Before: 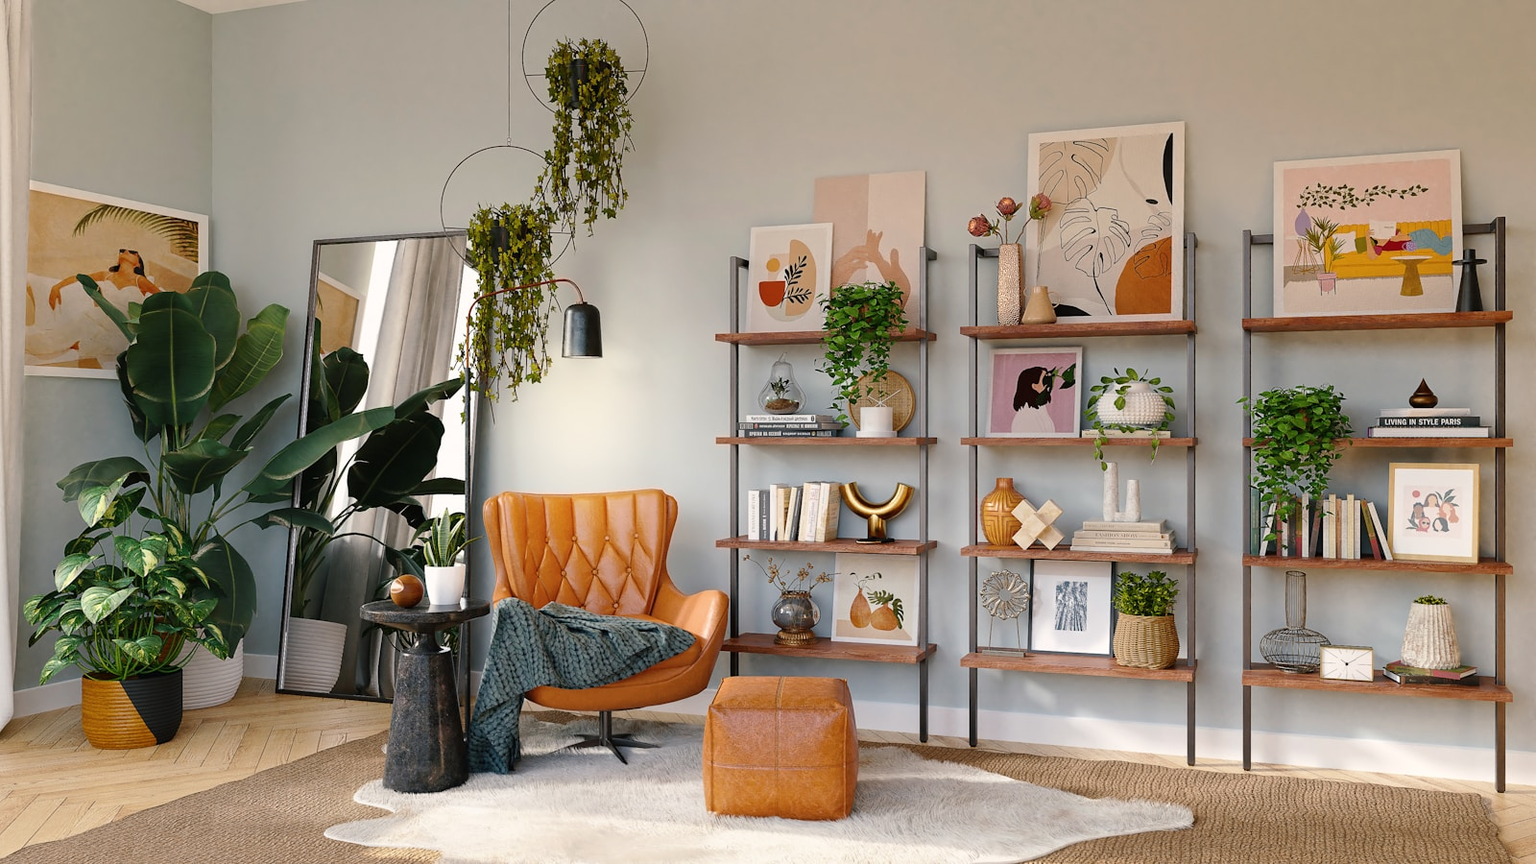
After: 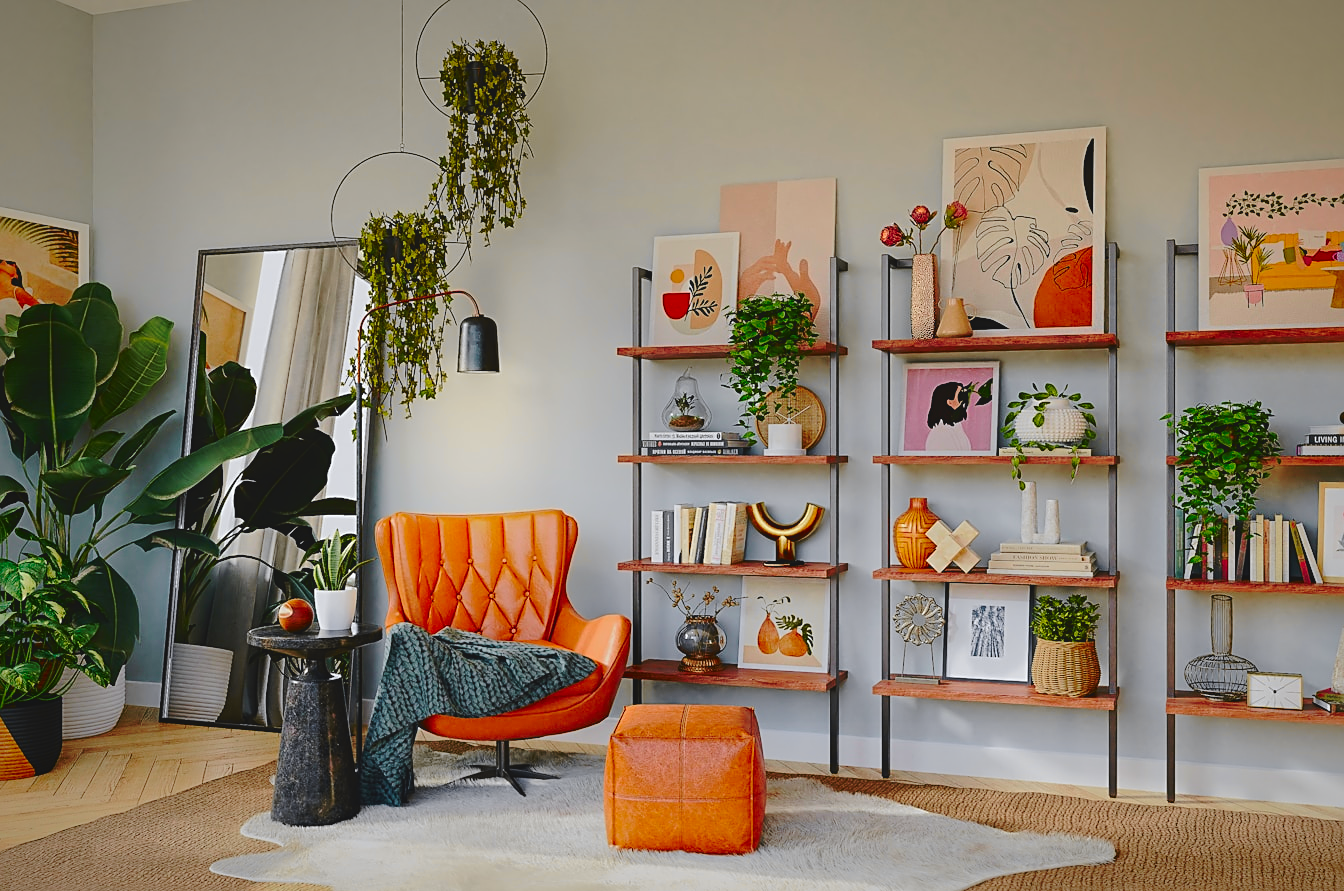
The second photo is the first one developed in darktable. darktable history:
sharpen: on, module defaults
vignetting: fall-off start 80.87%, fall-off radius 61.59%, brightness -0.384, saturation 0.007, center (0, 0.007), automatic ratio true, width/height ratio 1.418
shadows and highlights: on, module defaults
crop: left 8.026%, right 7.374%
base curve: curves: ch0 [(0, 0) (0.073, 0.04) (0.157, 0.139) (0.492, 0.492) (0.758, 0.758) (1, 1)], preserve colors none
contrast brightness saturation: contrast -0.19, saturation 0.19
tone curve: curves: ch0 [(0.003, 0) (0.066, 0.031) (0.16, 0.089) (0.269, 0.218) (0.395, 0.408) (0.517, 0.56) (0.684, 0.734) (0.791, 0.814) (1, 1)]; ch1 [(0, 0) (0.164, 0.115) (0.337, 0.332) (0.39, 0.398) (0.464, 0.461) (0.501, 0.5) (0.507, 0.5) (0.534, 0.532) (0.577, 0.59) (0.652, 0.681) (0.733, 0.764) (0.819, 0.823) (1, 1)]; ch2 [(0, 0) (0.337, 0.382) (0.464, 0.476) (0.501, 0.5) (0.527, 0.54) (0.551, 0.565) (0.628, 0.632) (0.689, 0.686) (1, 1)], color space Lab, independent channels, preserve colors none
white balance: red 0.98, blue 1.034
